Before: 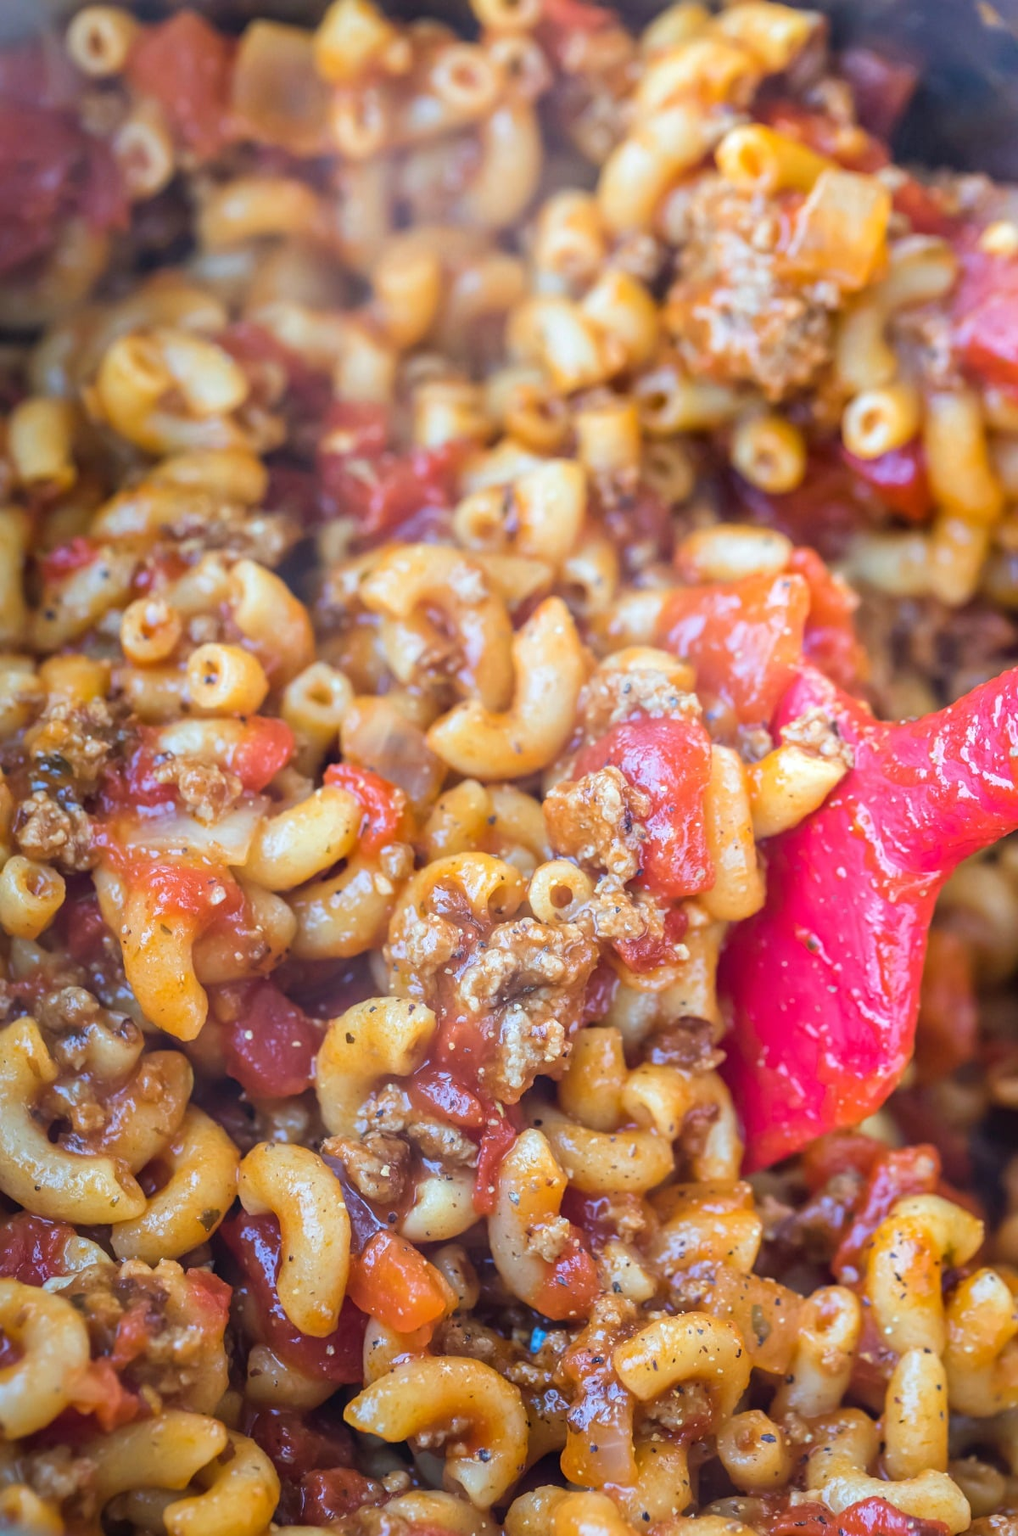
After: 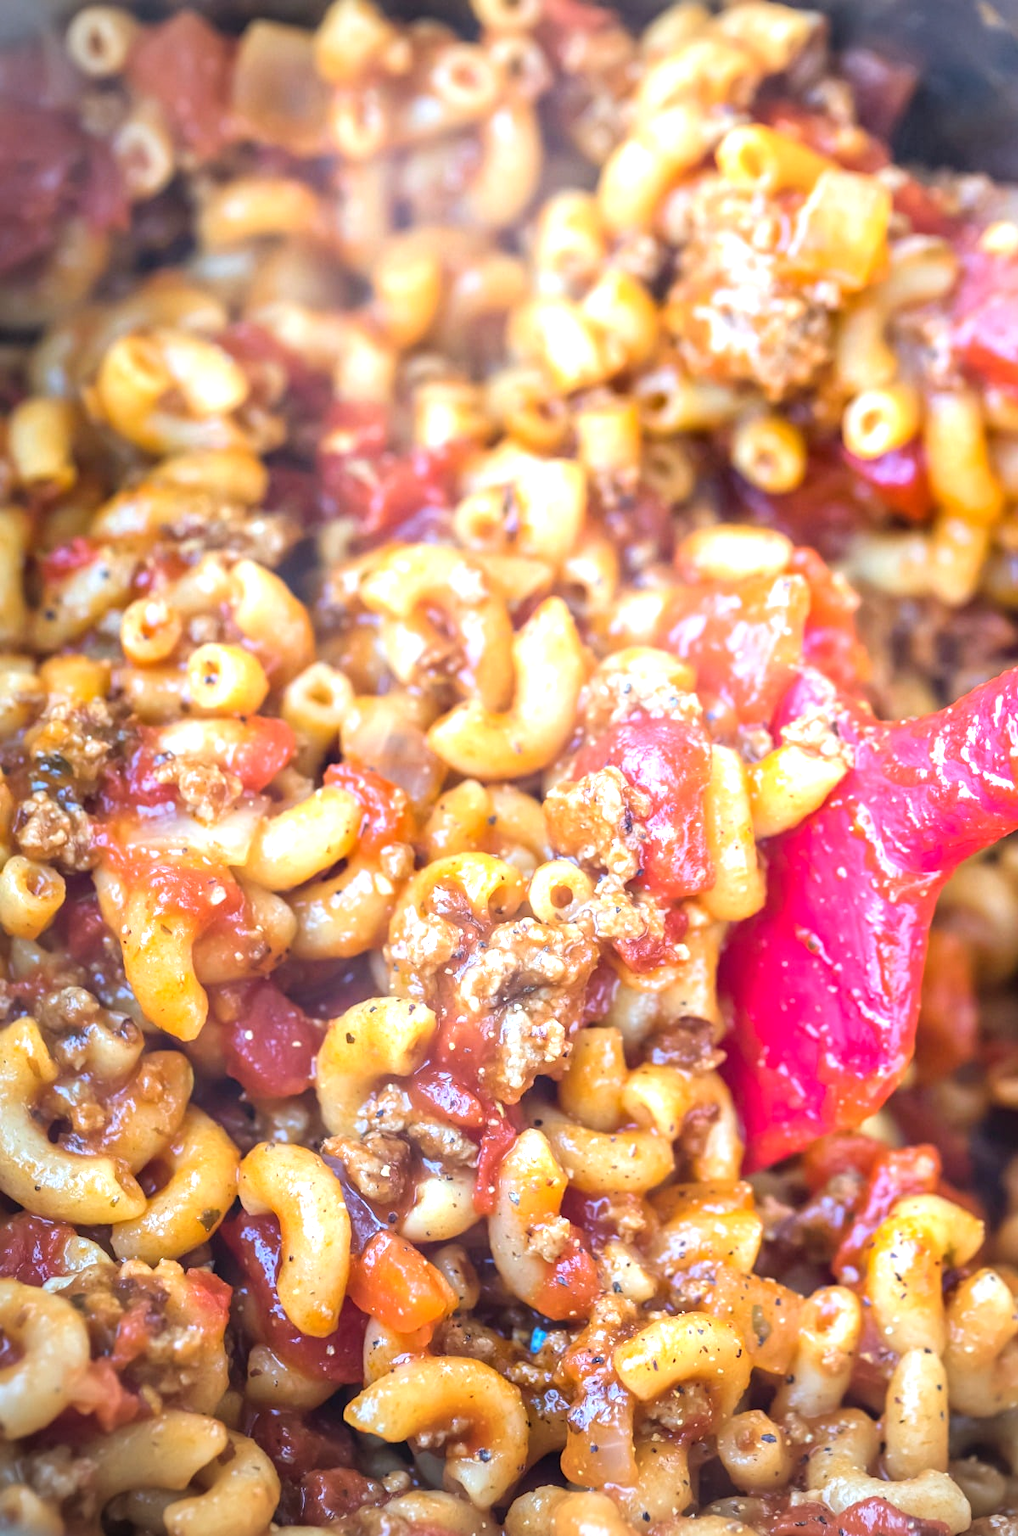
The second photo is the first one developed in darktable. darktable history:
levels: levels [0, 0.474, 0.947]
vignetting: fall-off radius 63.49%, saturation -0.648
exposure: exposure 0.55 EV, compensate exposure bias true, compensate highlight preservation false
